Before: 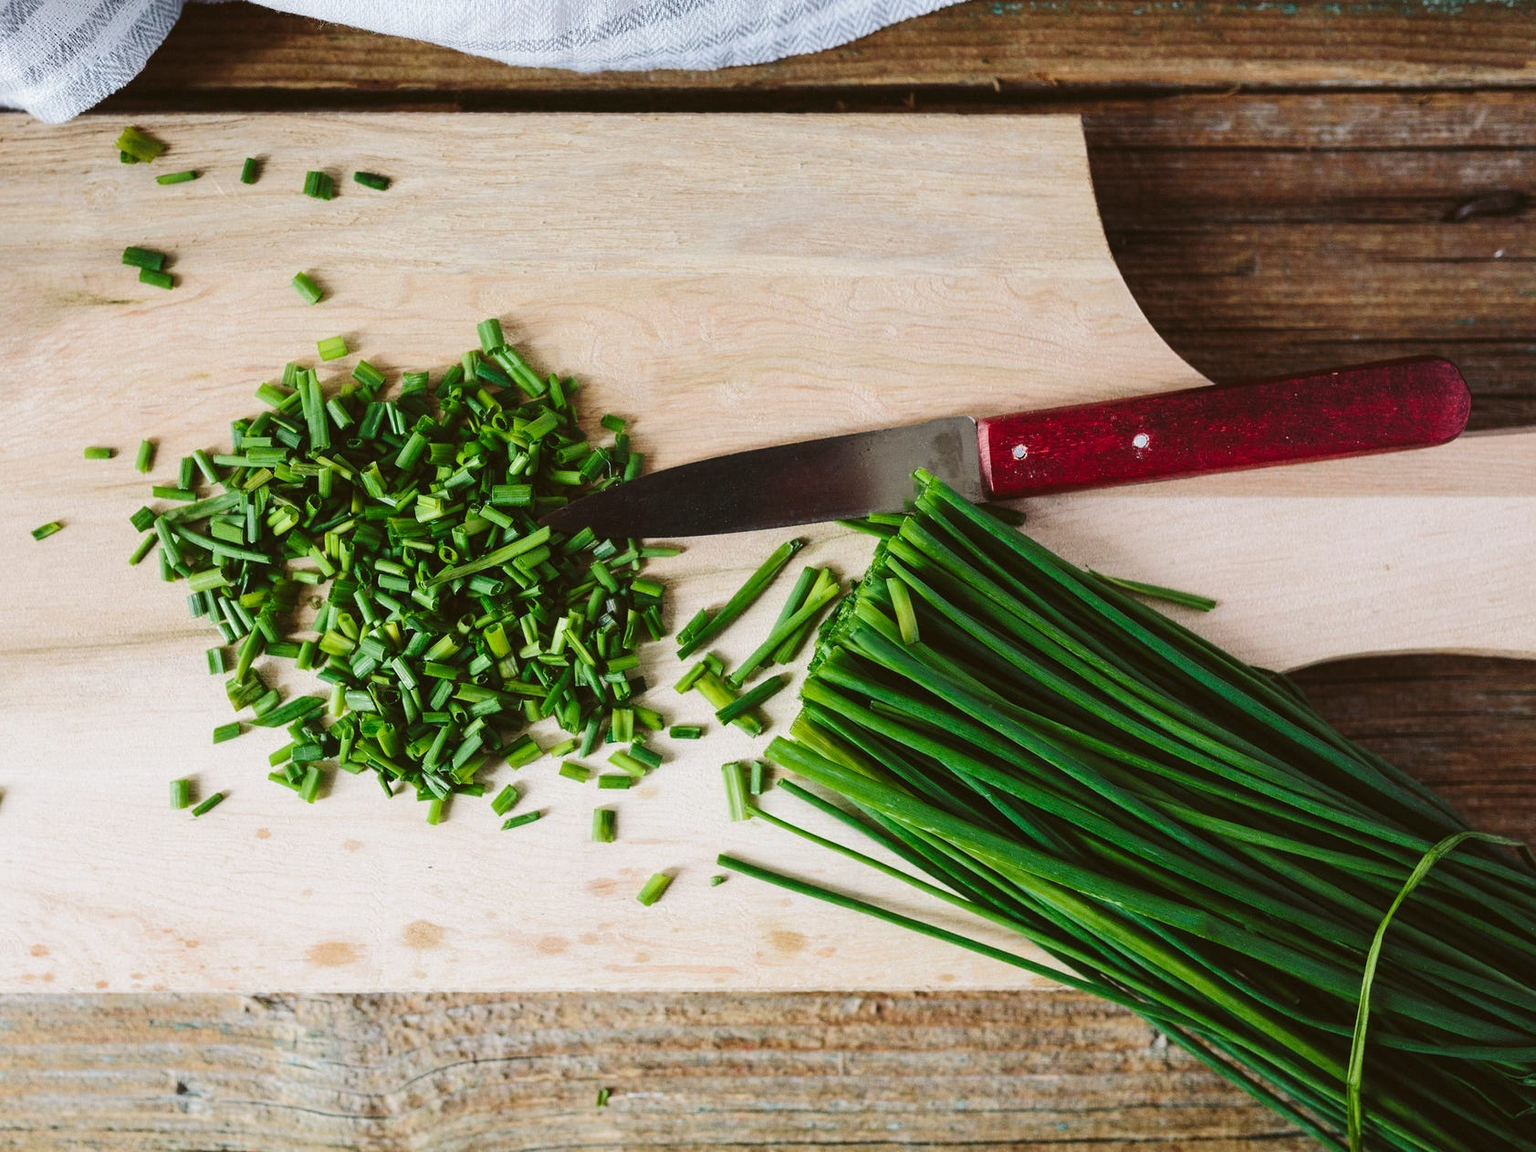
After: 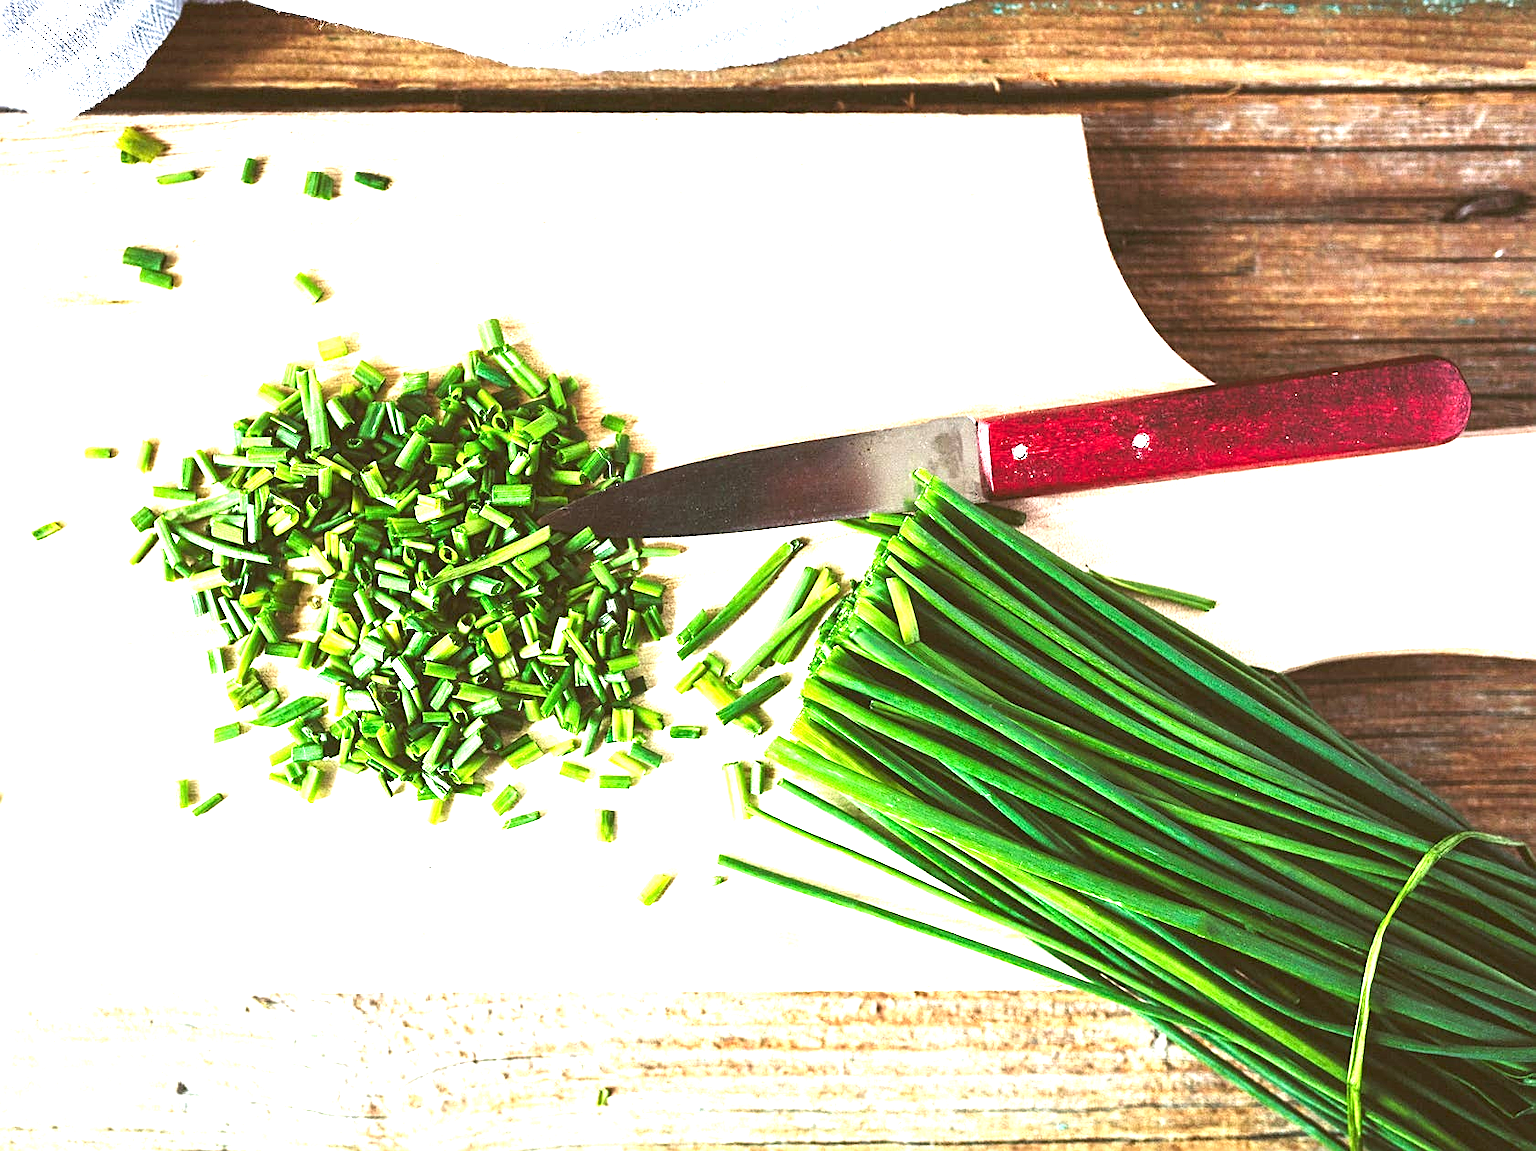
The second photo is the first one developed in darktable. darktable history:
sharpen: amount 0.485
exposure: exposure 2.058 EV, compensate exposure bias true, compensate highlight preservation false
